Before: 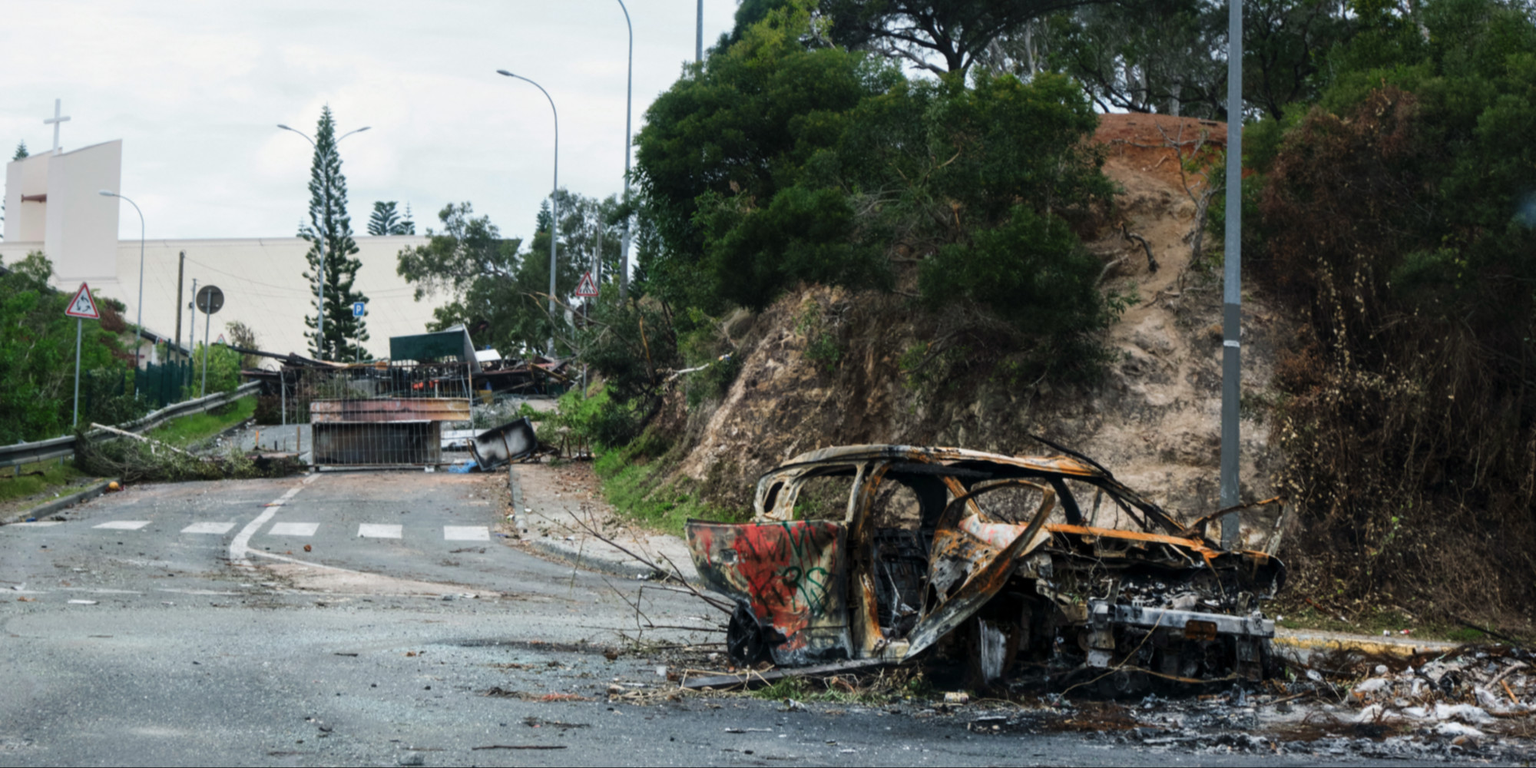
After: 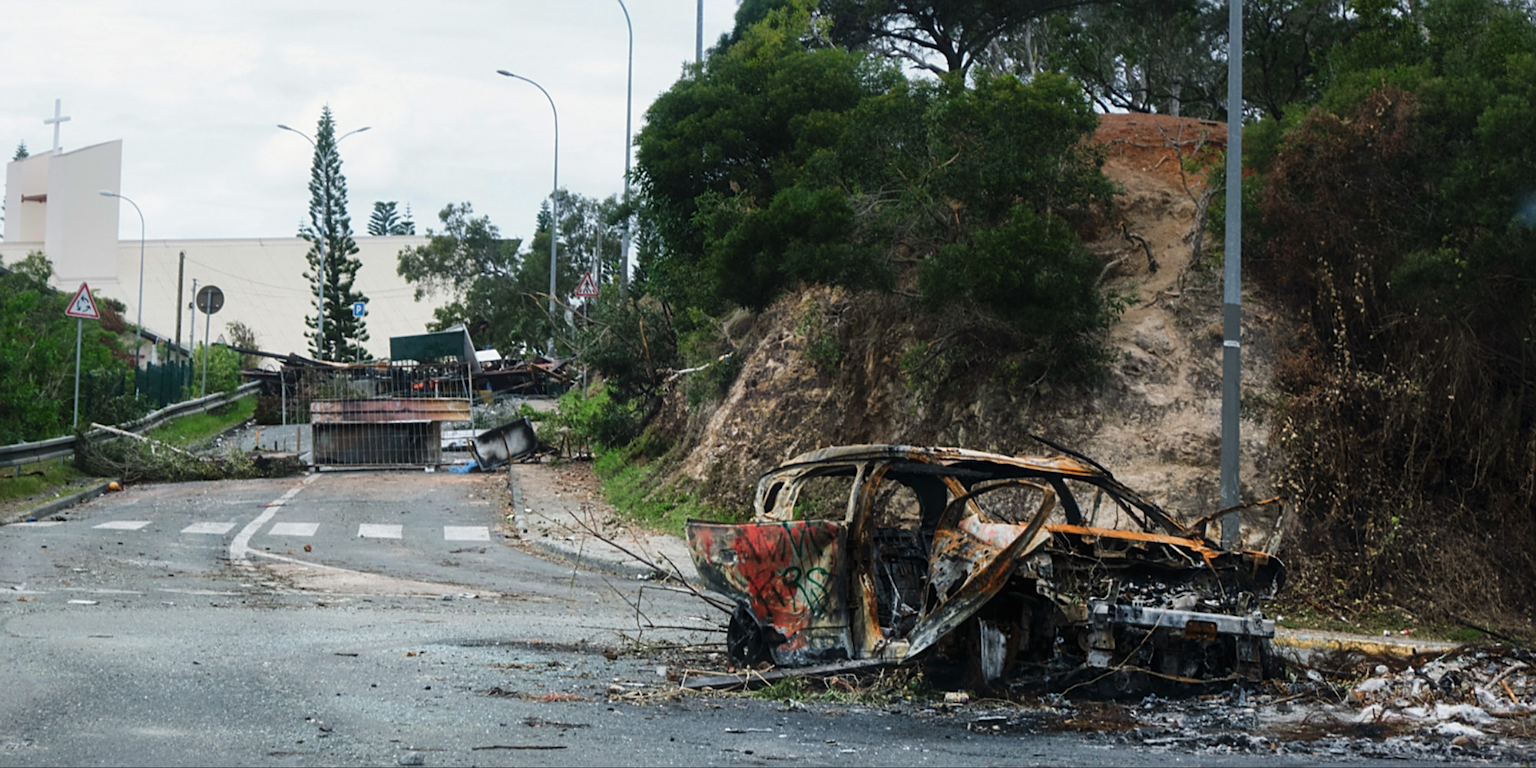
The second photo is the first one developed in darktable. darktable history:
contrast equalizer: y [[0.5, 0.488, 0.462, 0.461, 0.491, 0.5], [0.5 ×6], [0.5 ×6], [0 ×6], [0 ×6]], mix 0.58
exposure: compensate exposure bias true, compensate highlight preservation false
sharpen: on, module defaults
